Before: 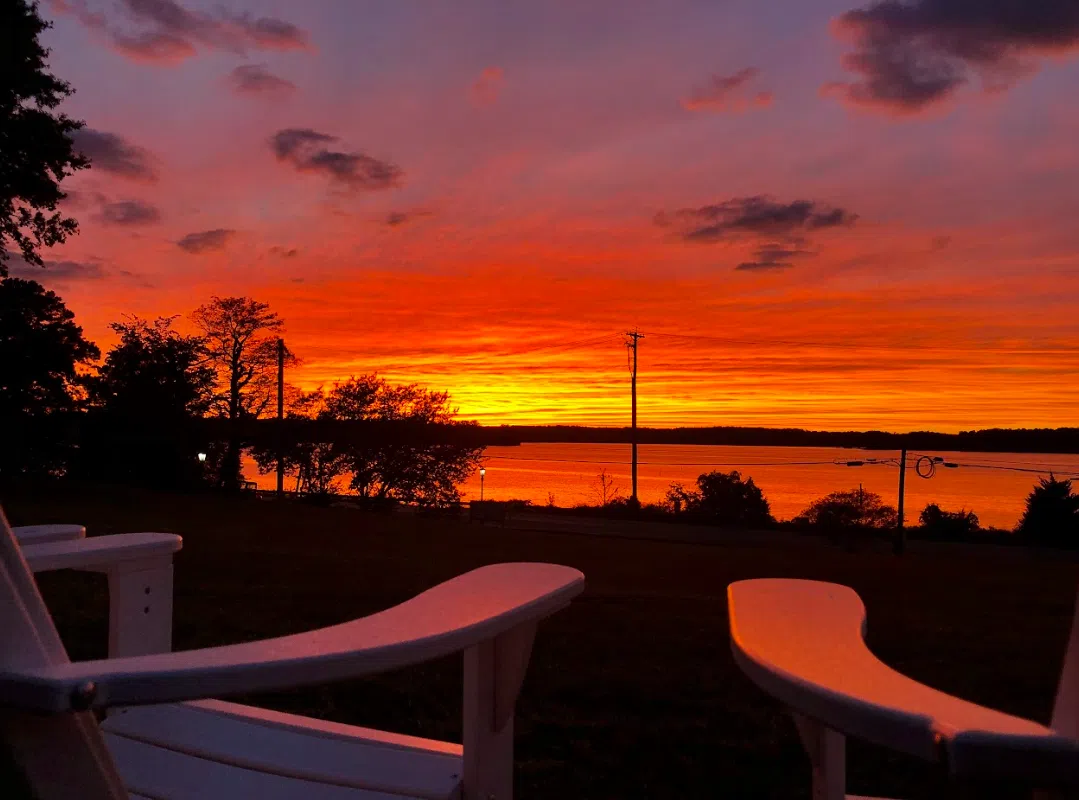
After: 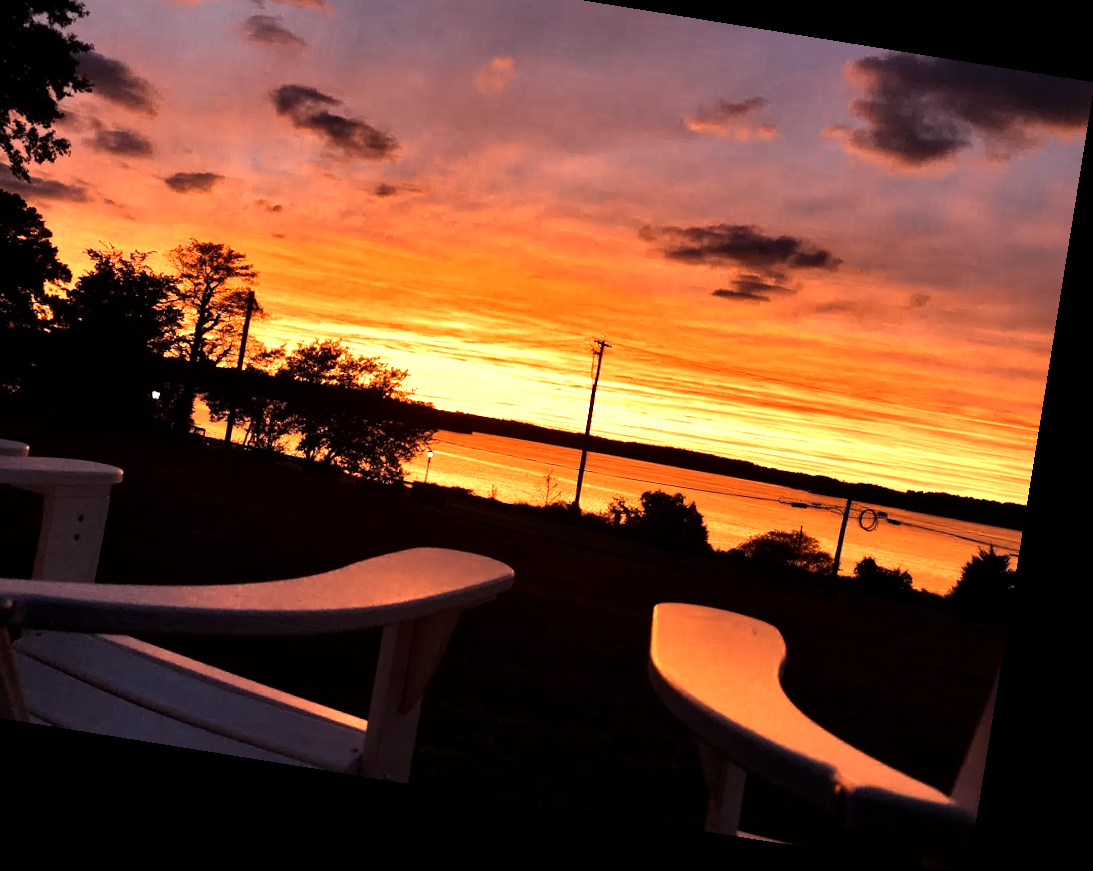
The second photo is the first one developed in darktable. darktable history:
rotate and perspective: rotation 9.12°, automatic cropping off
local contrast: mode bilateral grid, contrast 20, coarseness 50, detail 132%, midtone range 0.2
crop and rotate: left 8.262%, top 9.226%
tone equalizer: -8 EV -1.08 EV, -7 EV -1.01 EV, -6 EV -0.867 EV, -5 EV -0.578 EV, -3 EV 0.578 EV, -2 EV 0.867 EV, -1 EV 1.01 EV, +0 EV 1.08 EV, edges refinement/feathering 500, mask exposure compensation -1.57 EV, preserve details no
color zones: curves: ch0 [(0.018, 0.548) (0.197, 0.654) (0.425, 0.447) (0.605, 0.658) (0.732, 0.579)]; ch1 [(0.105, 0.531) (0.224, 0.531) (0.386, 0.39) (0.618, 0.456) (0.732, 0.456) (0.956, 0.421)]; ch2 [(0.039, 0.583) (0.215, 0.465) (0.399, 0.544) (0.465, 0.548) (0.614, 0.447) (0.724, 0.43) (0.882, 0.623) (0.956, 0.632)]
